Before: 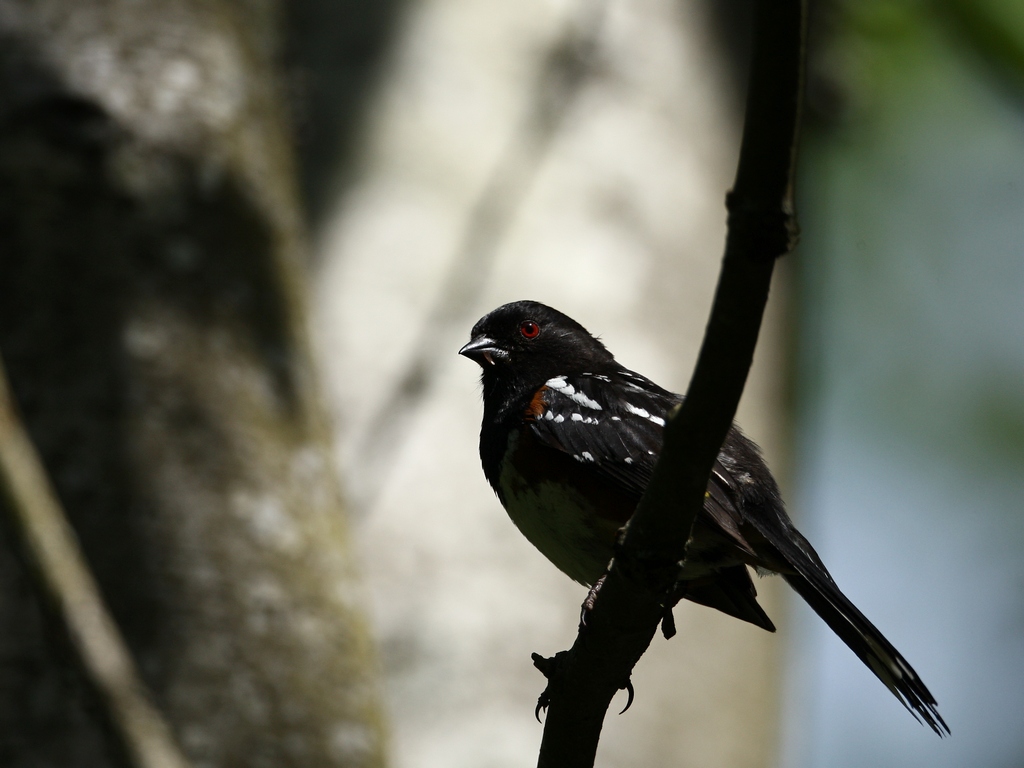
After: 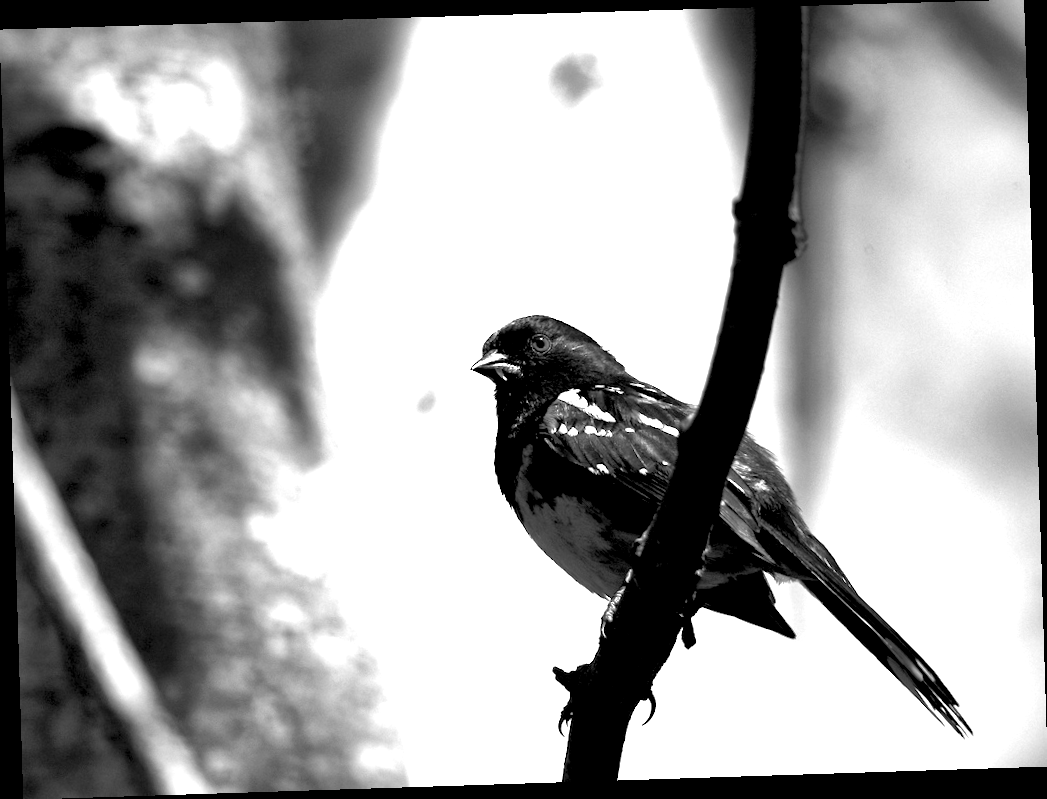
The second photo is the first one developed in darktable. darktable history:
monochrome: on, module defaults
contrast brightness saturation: saturation 0.13
rotate and perspective: rotation -1.77°, lens shift (horizontal) 0.004, automatic cropping off
rgb levels: levels [[0.013, 0.434, 0.89], [0, 0.5, 1], [0, 0.5, 1]]
shadows and highlights: radius 331.84, shadows 53.55, highlights -100, compress 94.63%, highlights color adjustment 73.23%, soften with gaussian
local contrast: mode bilateral grid, contrast 20, coarseness 50, detail 171%, midtone range 0.2
exposure: black level correction 0, exposure 1.975 EV, compensate exposure bias true, compensate highlight preservation false
